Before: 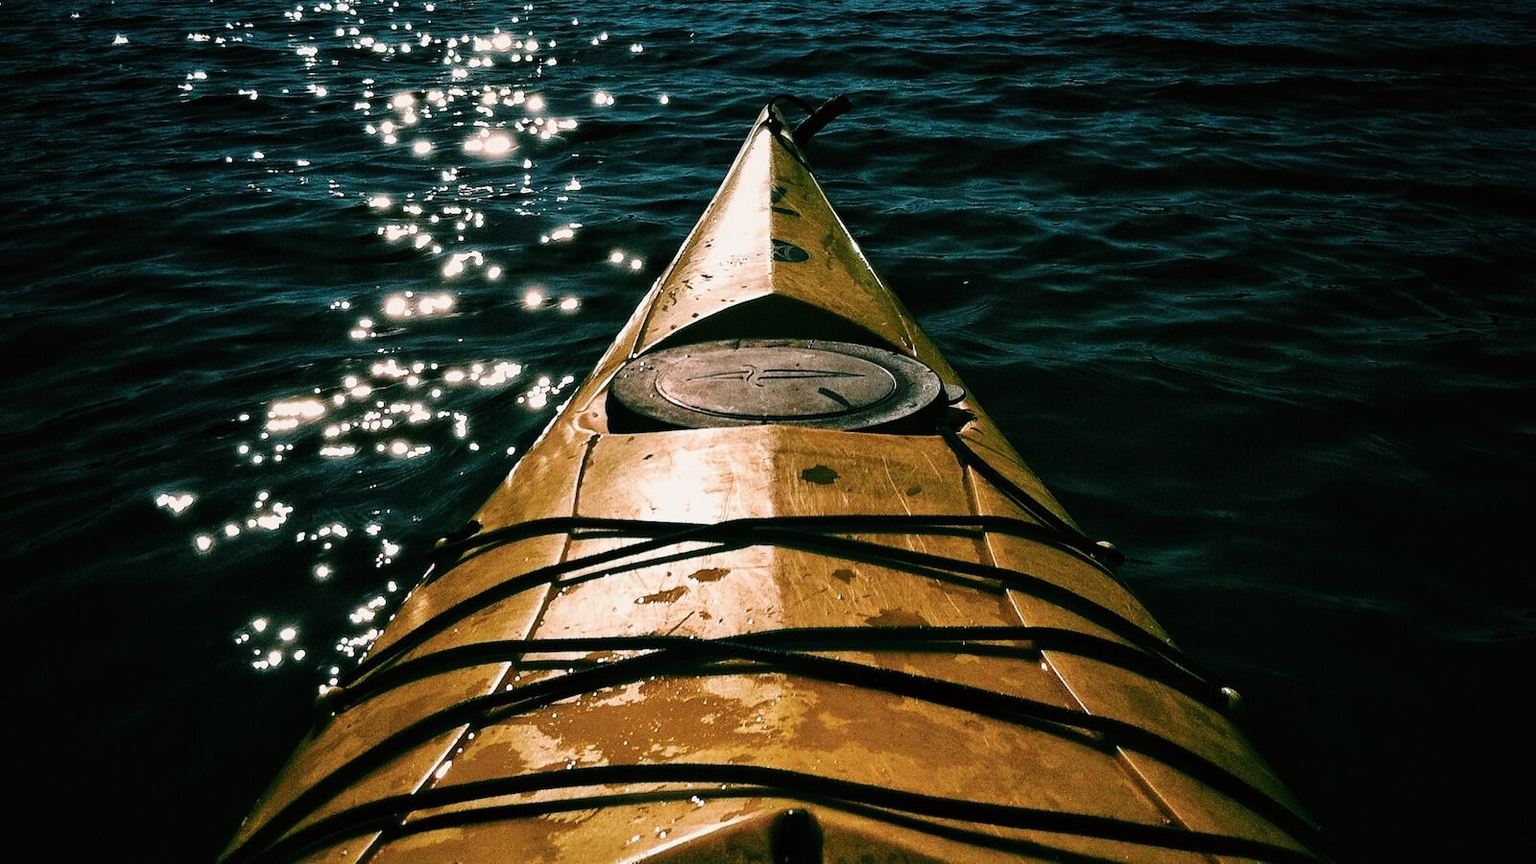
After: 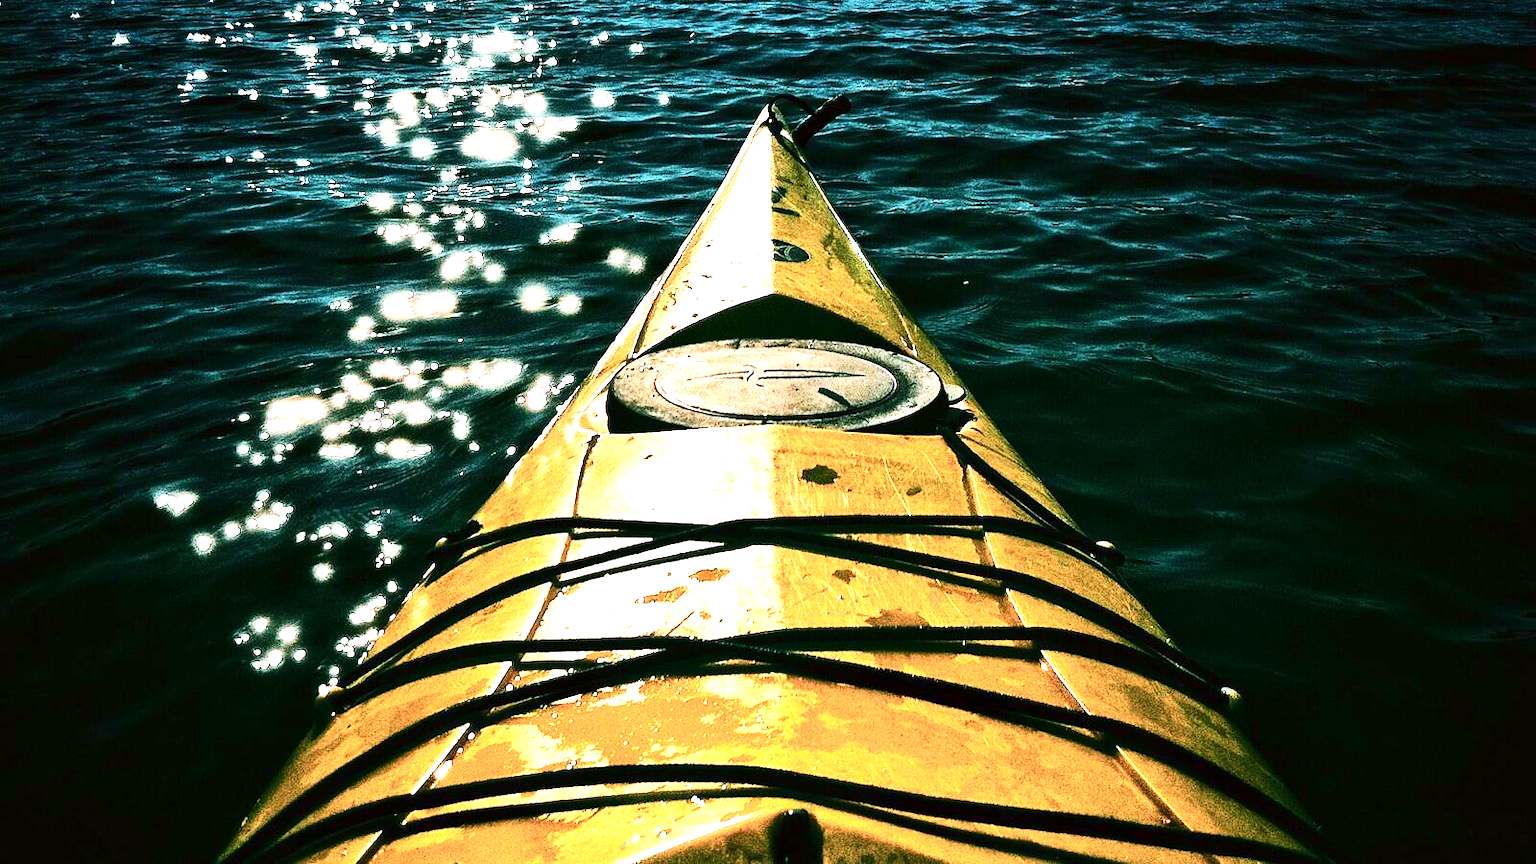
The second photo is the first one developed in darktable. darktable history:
contrast brightness saturation: contrast 0.27
exposure: exposure 2.012 EV, compensate highlight preservation false
color correction: highlights a* -0.096, highlights b* 0.073
